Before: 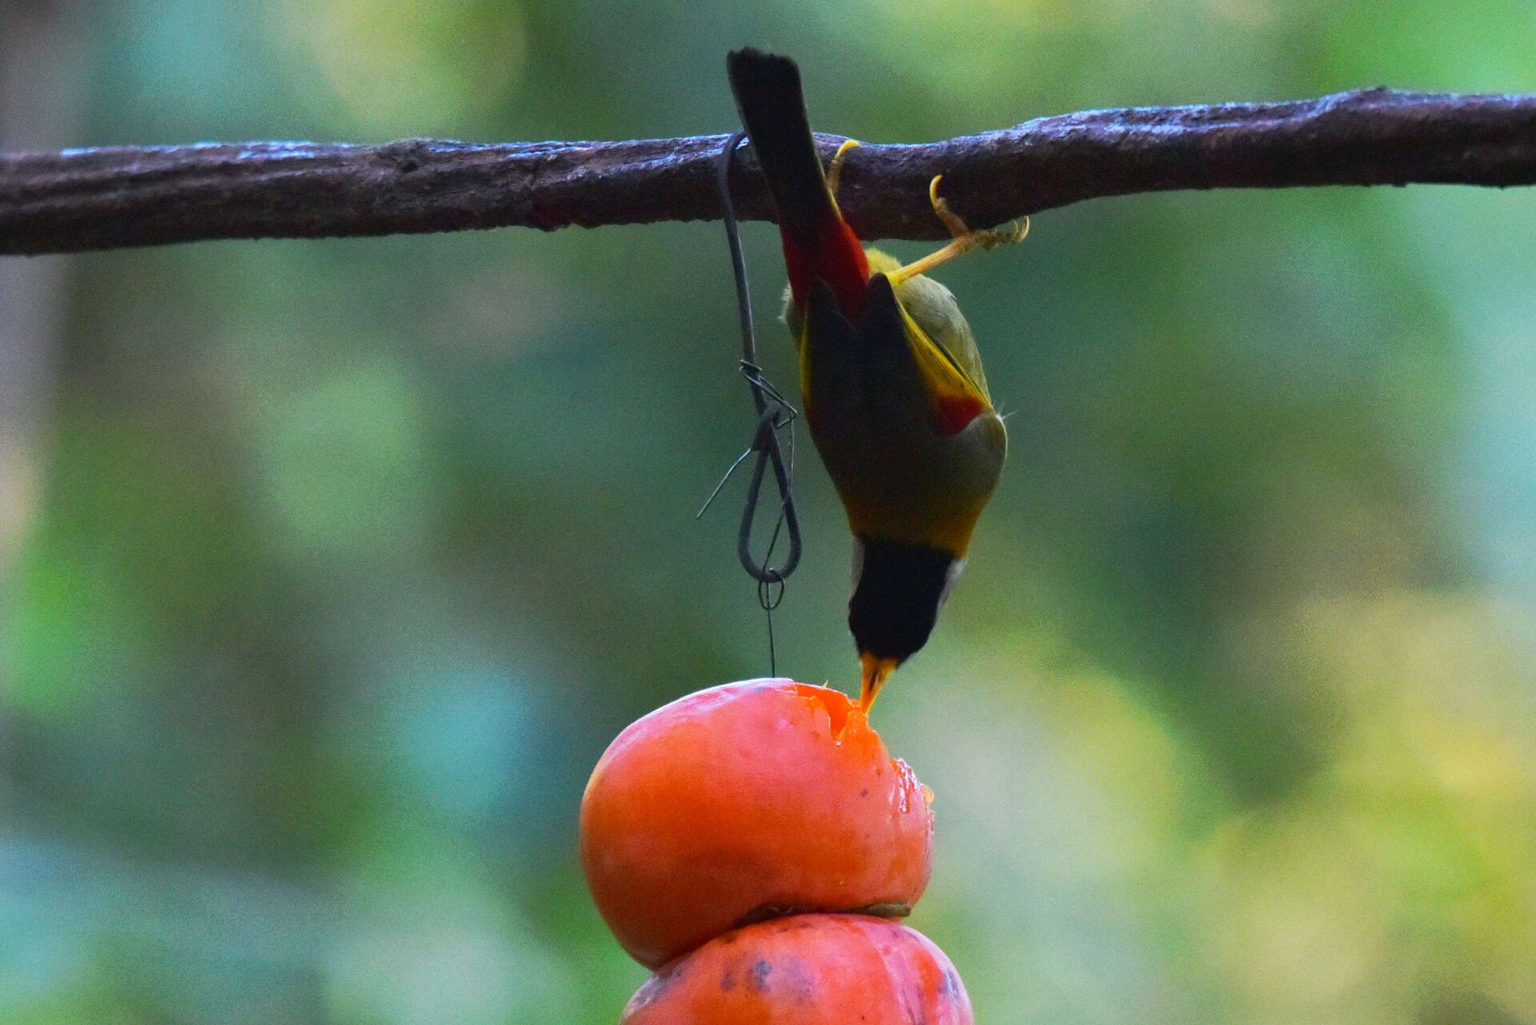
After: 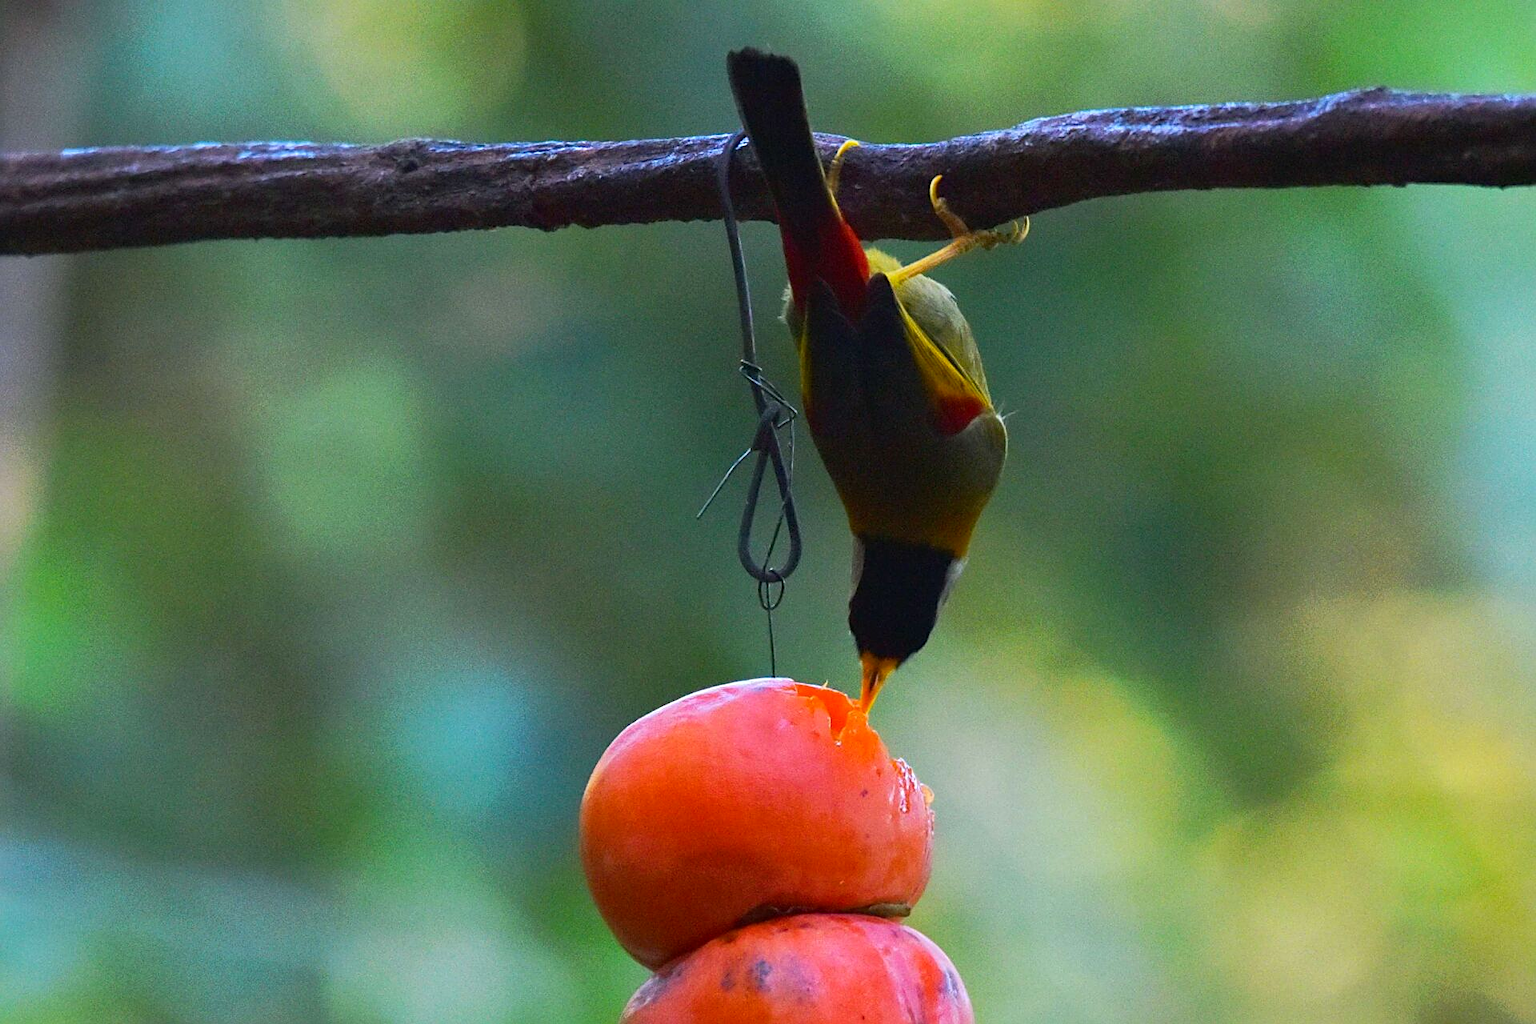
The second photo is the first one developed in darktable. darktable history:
color correction: saturation 1.11
sharpen: on, module defaults
color balance rgb: on, module defaults
